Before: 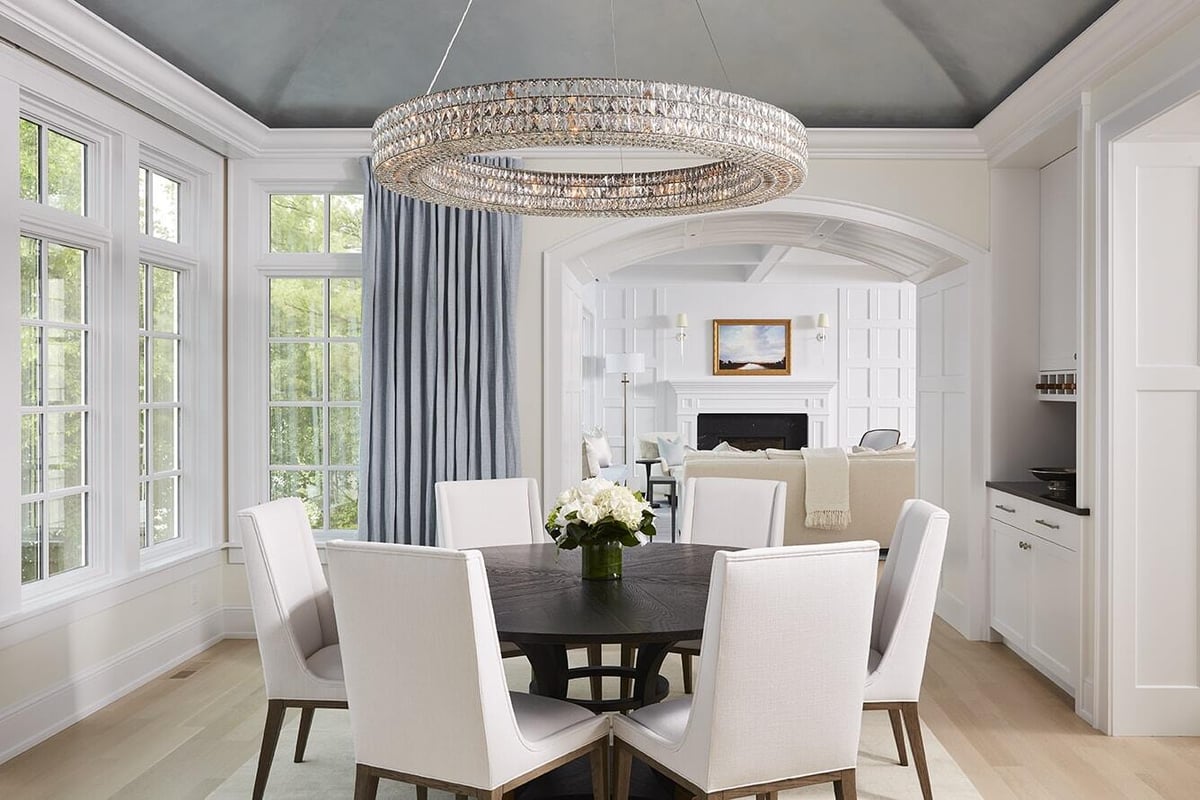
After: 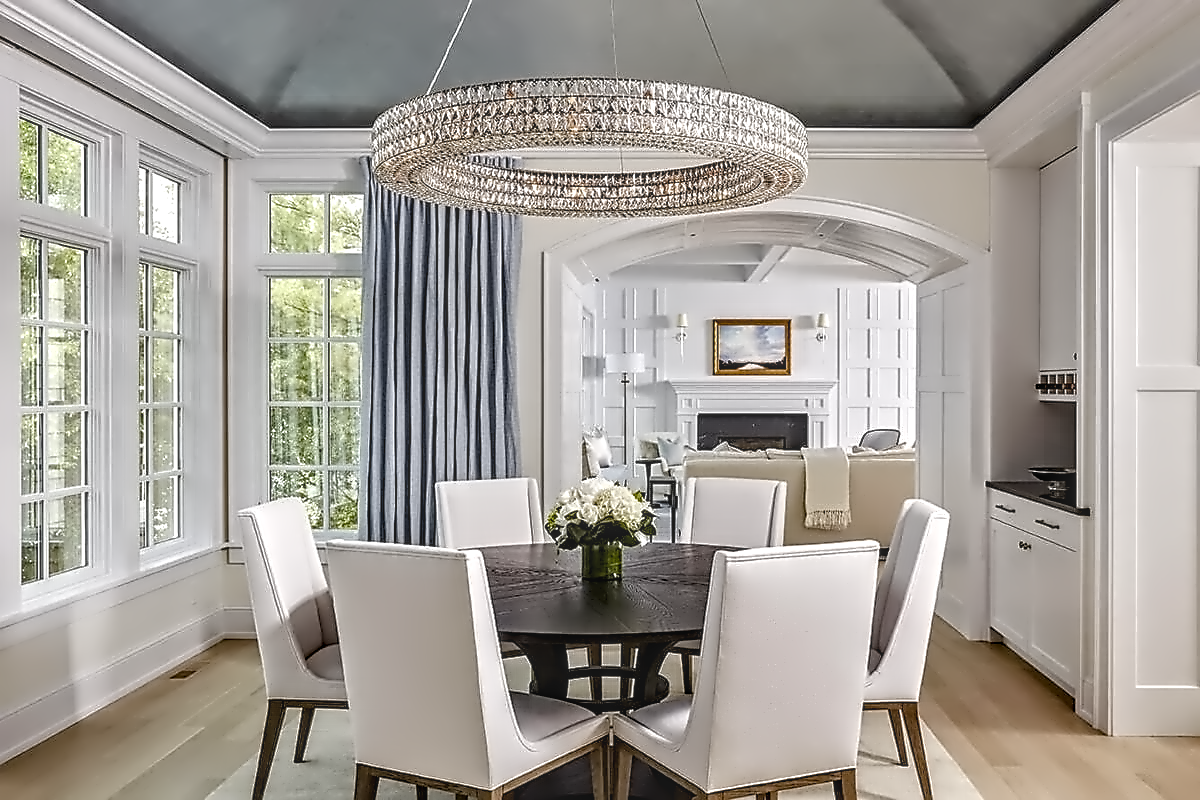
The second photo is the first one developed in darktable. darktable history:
contrast equalizer "denoise & sharpen": octaves 7, y [[0.5, 0.542, 0.583, 0.625, 0.667, 0.708], [0.5 ×6], [0.5 ×6], [0, 0.033, 0.067, 0.1, 0.133, 0.167], [0, 0.05, 0.1, 0.15, 0.2, 0.25]]
sharpen "sharpen": on, module defaults
haze removal: compatibility mode true, adaptive false
denoise (profiled): preserve shadows 1.3, scattering 0.018, a [-1, 0, 0], compensate highlight preservation false
color balance rgb "basic colorfulness: standard": perceptual saturation grading › global saturation 20%, perceptual saturation grading › highlights -25%, perceptual saturation grading › shadows 25%
local contrast "clarity": highlights 0%, shadows 0%, detail 133%
